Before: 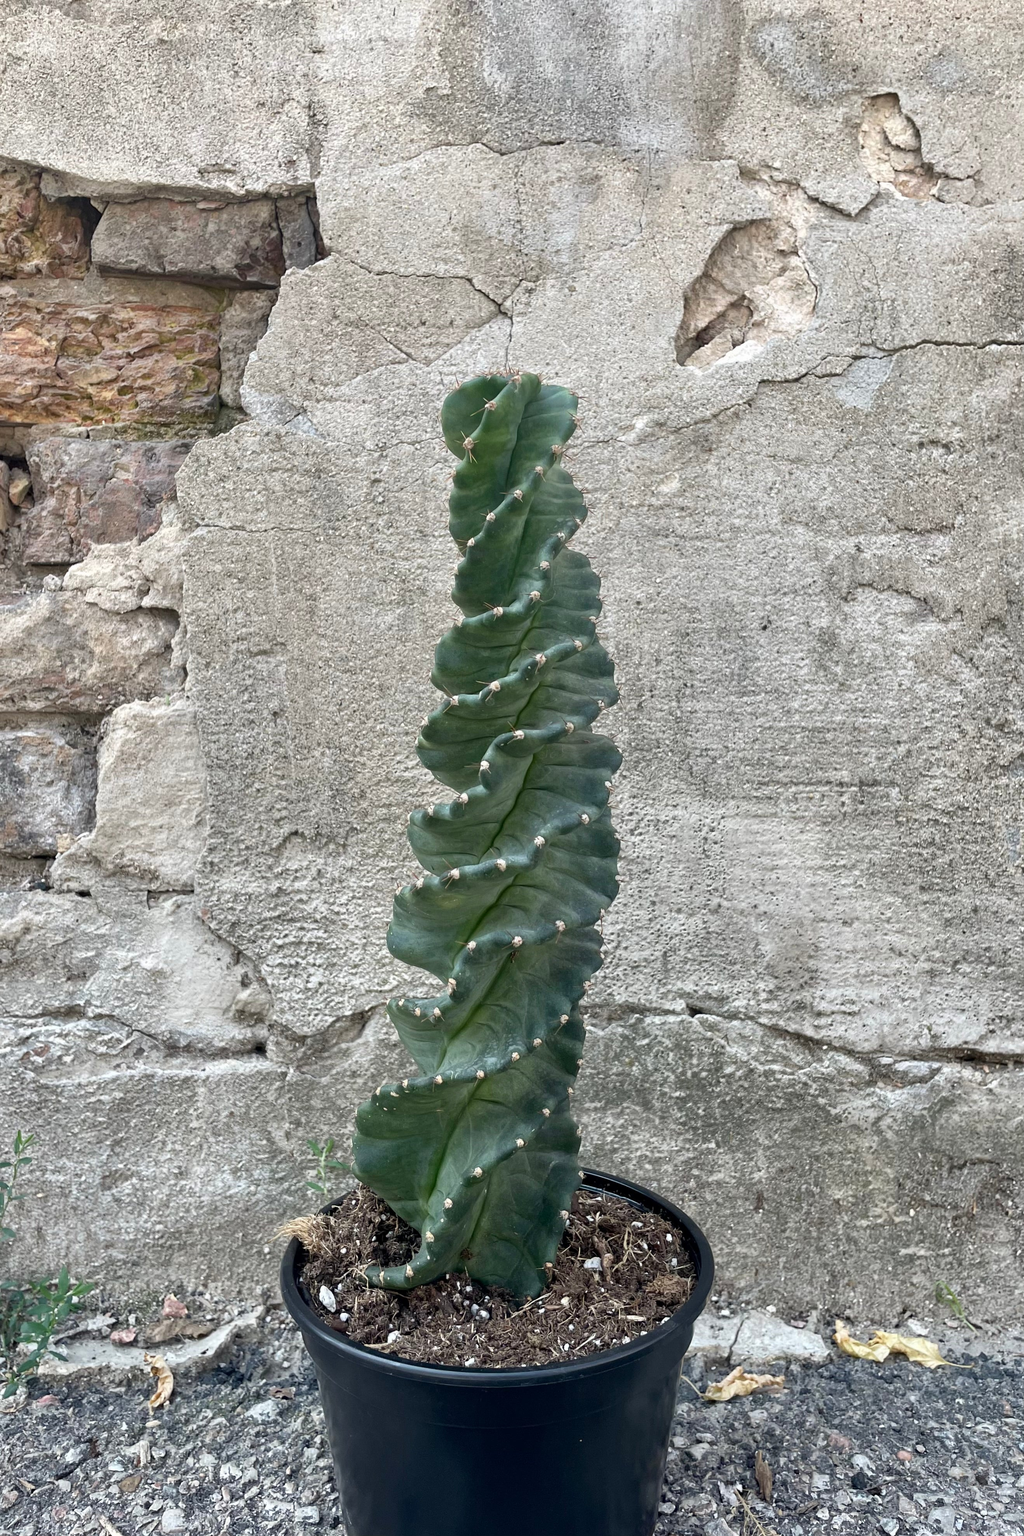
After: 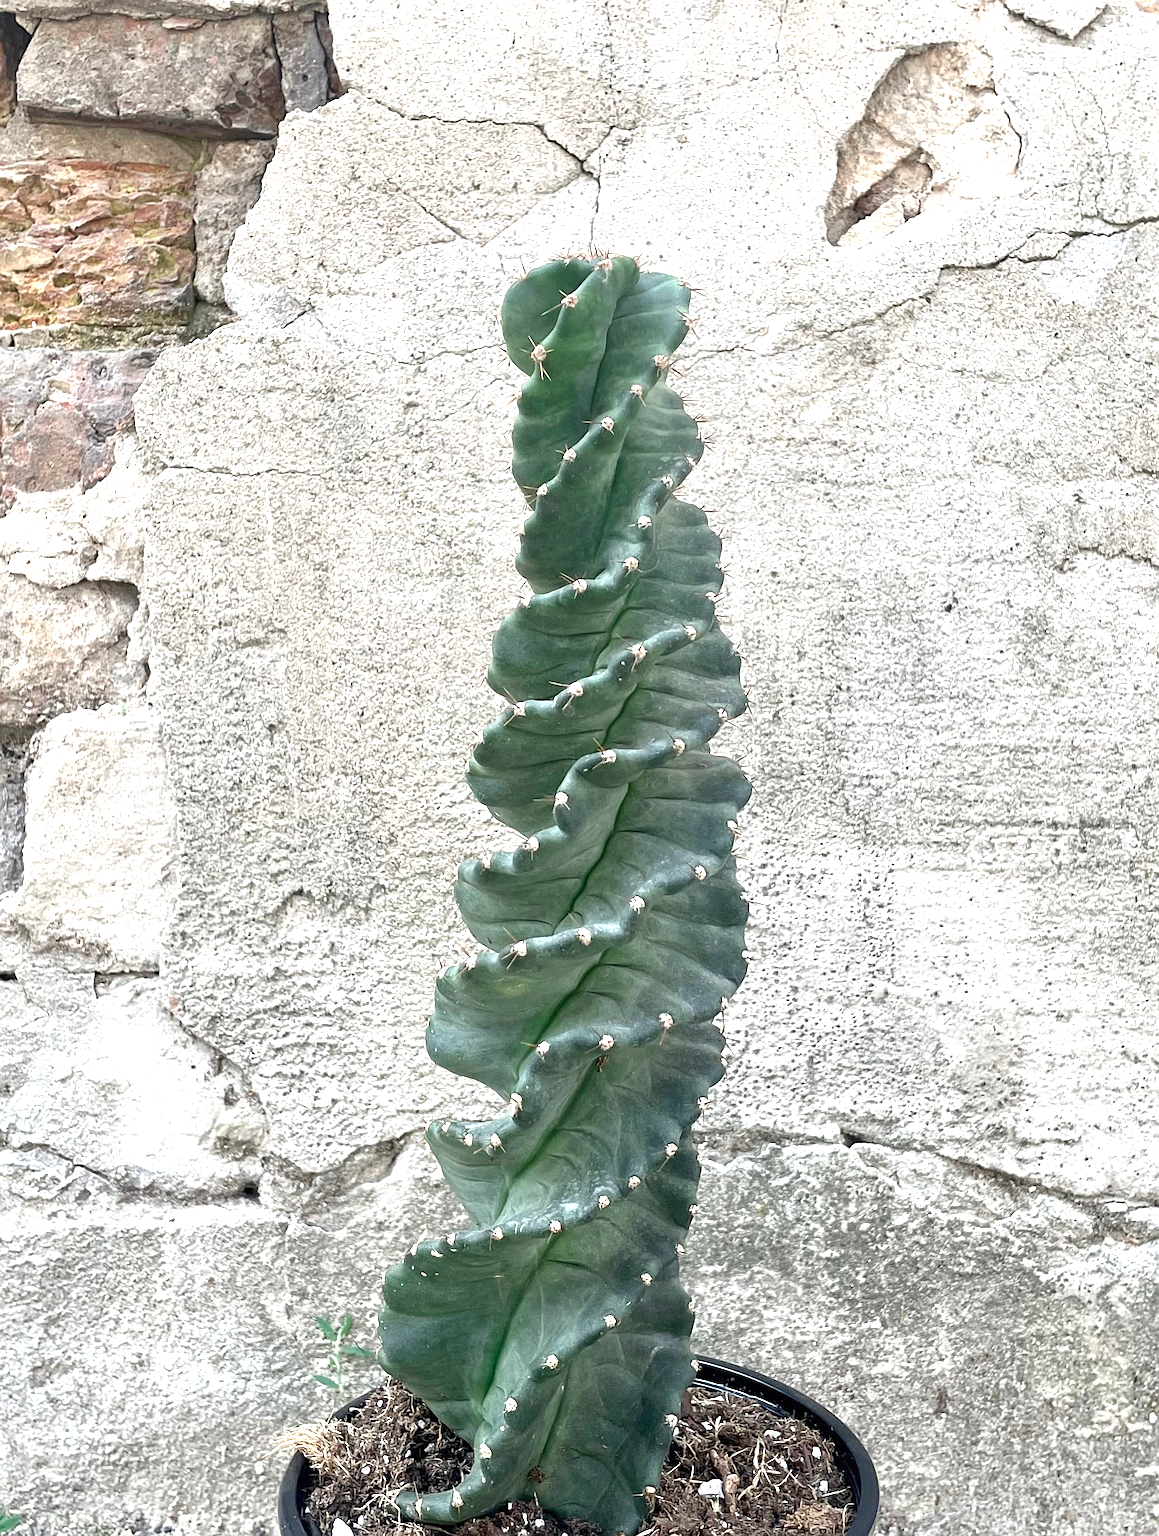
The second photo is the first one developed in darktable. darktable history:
crop: left 7.759%, top 12.278%, right 10.398%, bottom 15.444%
color zones: curves: ch0 [(0, 0.5) (0.125, 0.4) (0.25, 0.5) (0.375, 0.4) (0.5, 0.4) (0.625, 0.6) (0.75, 0.6) (0.875, 0.5)]; ch1 [(0, 0.4) (0.125, 0.5) (0.25, 0.4) (0.375, 0.4) (0.5, 0.4) (0.625, 0.4) (0.75, 0.5) (0.875, 0.4)]; ch2 [(0, 0.6) (0.125, 0.5) (0.25, 0.5) (0.375, 0.6) (0.5, 0.6) (0.625, 0.5) (0.75, 0.5) (0.875, 0.5)]
exposure: black level correction 0, exposure 1.096 EV, compensate highlight preservation false
sharpen: on, module defaults
